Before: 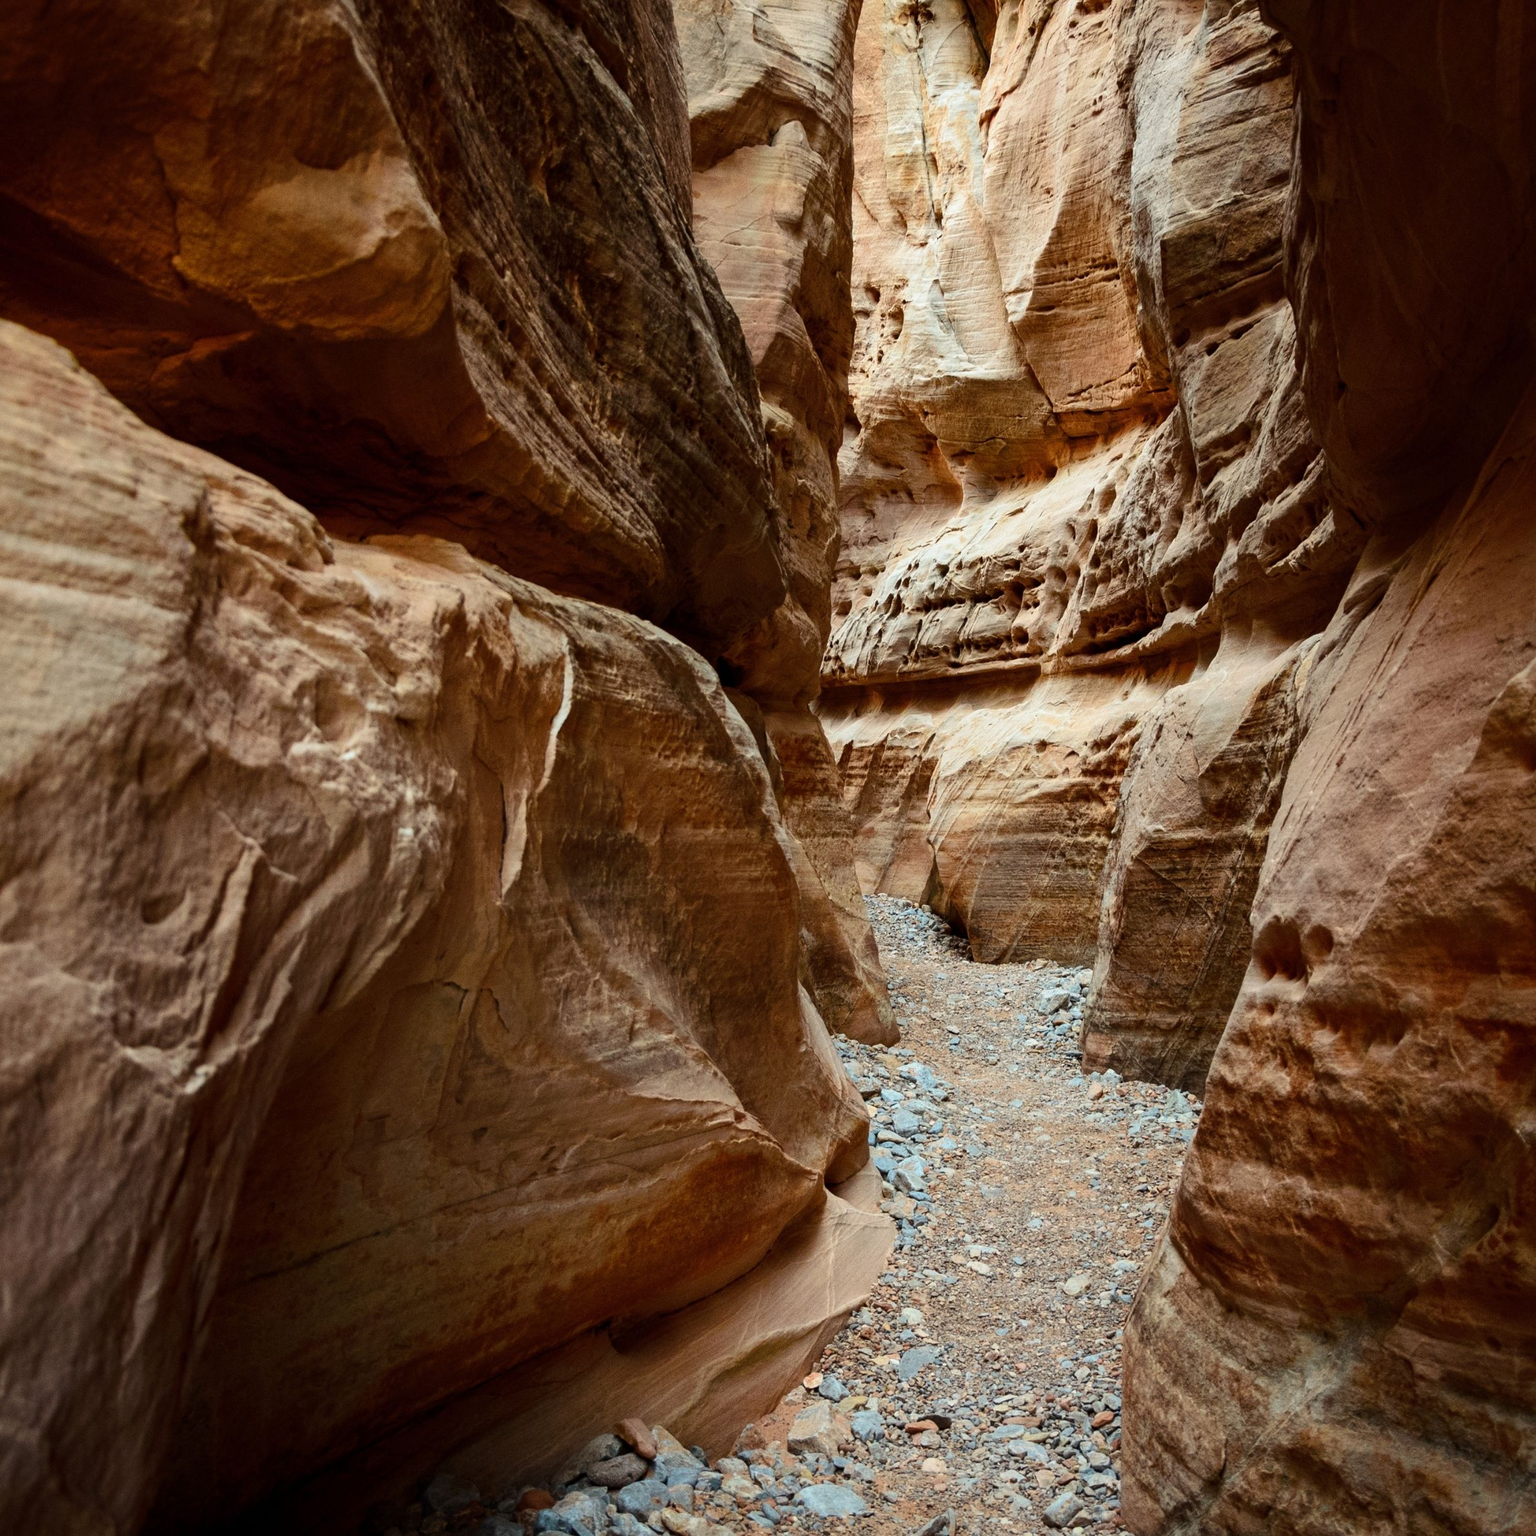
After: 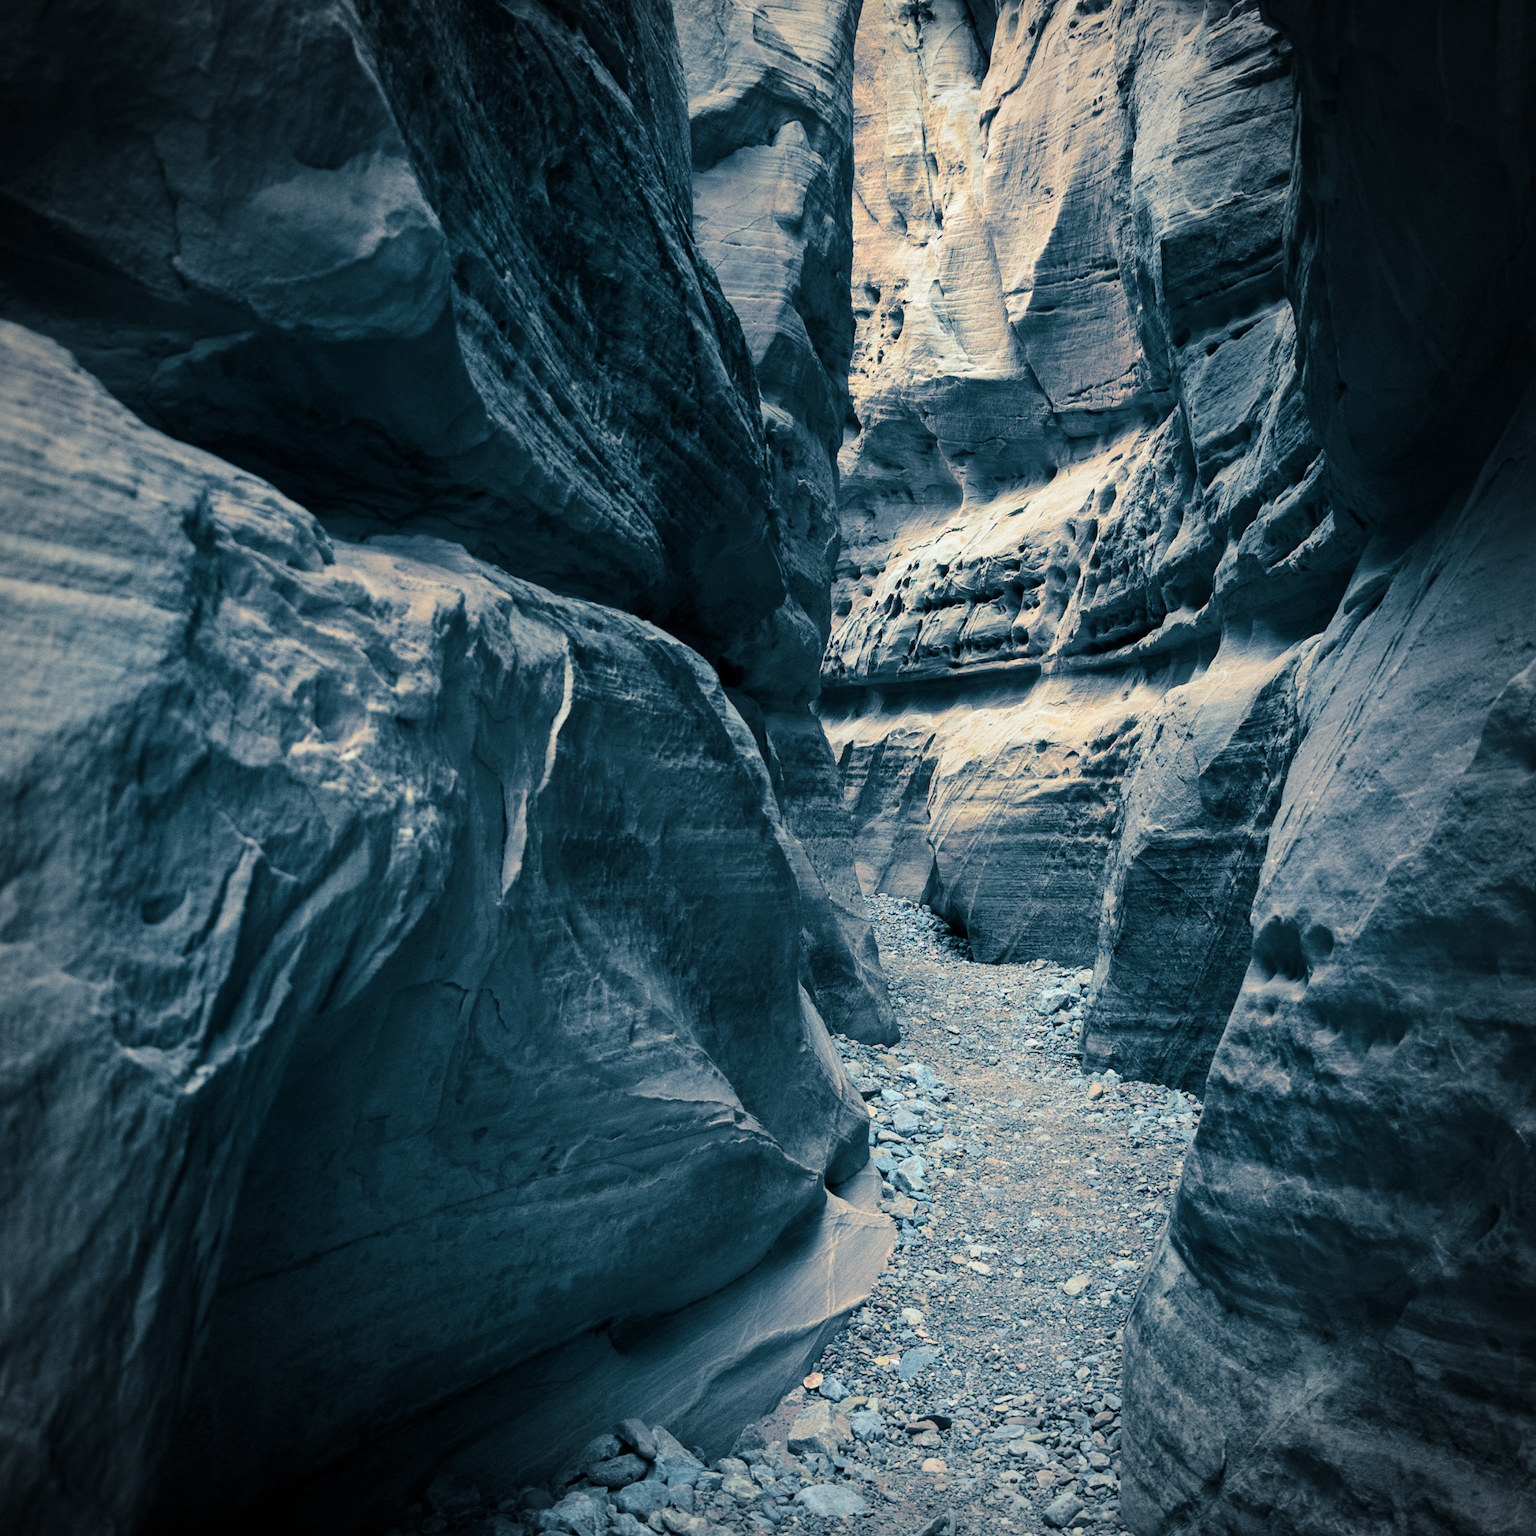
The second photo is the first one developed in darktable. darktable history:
vignetting: fall-off radius 60.92%
split-toning: shadows › hue 212.4°, balance -70
tone equalizer: on, module defaults
